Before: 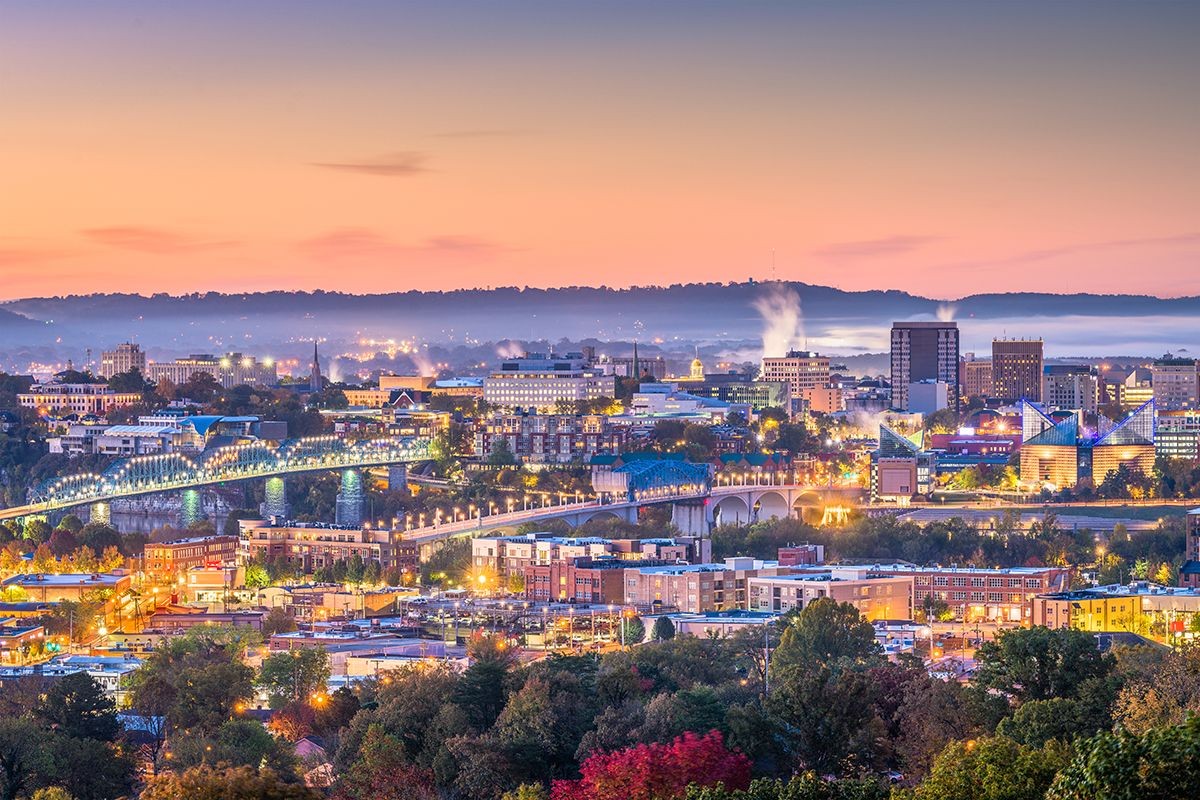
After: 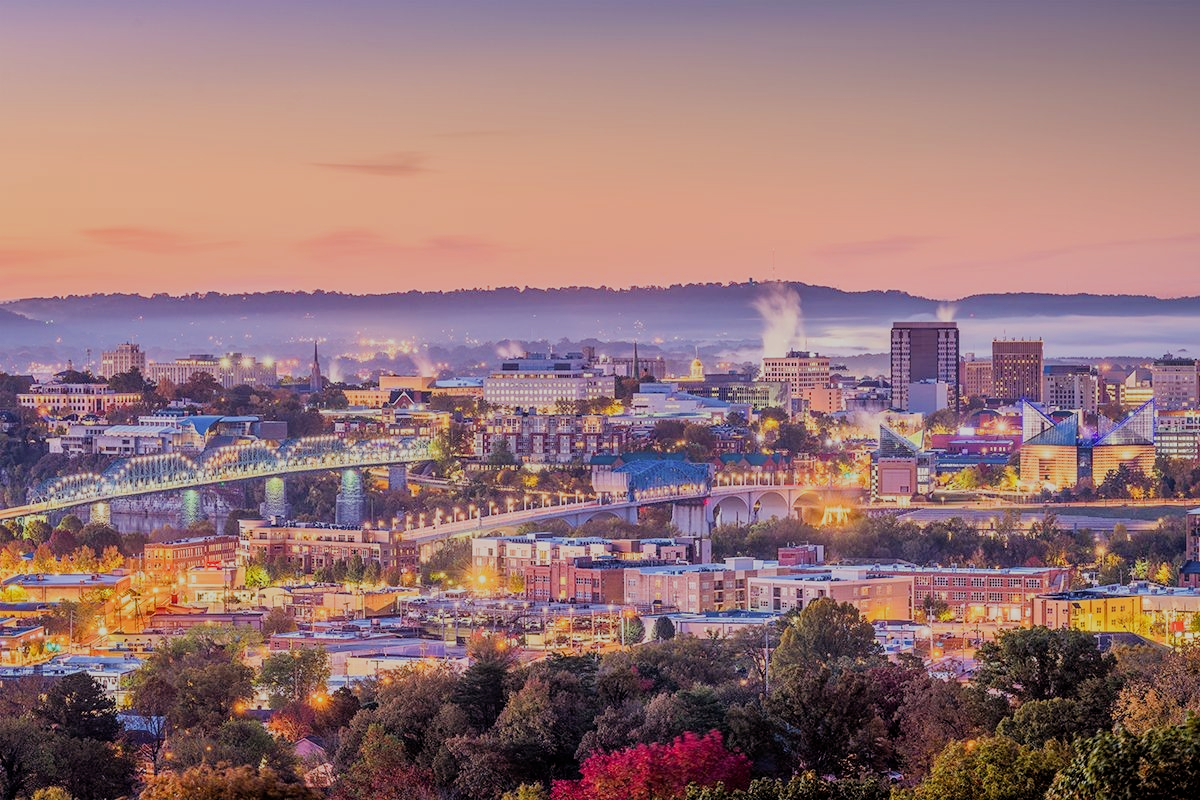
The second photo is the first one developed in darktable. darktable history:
rgb levels: mode RGB, independent channels, levels [[0, 0.474, 1], [0, 0.5, 1], [0, 0.5, 1]]
filmic rgb: black relative exposure -7.32 EV, white relative exposure 5.09 EV, hardness 3.2
